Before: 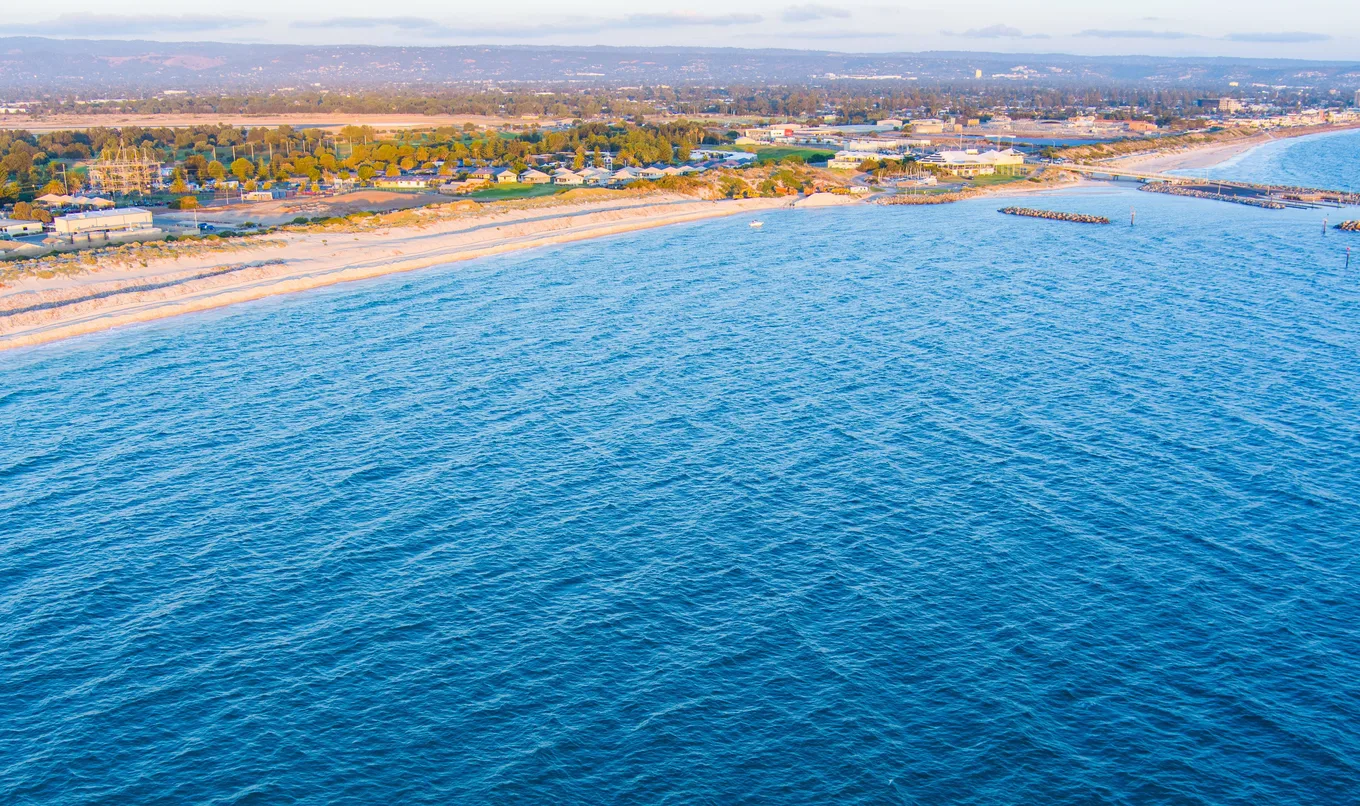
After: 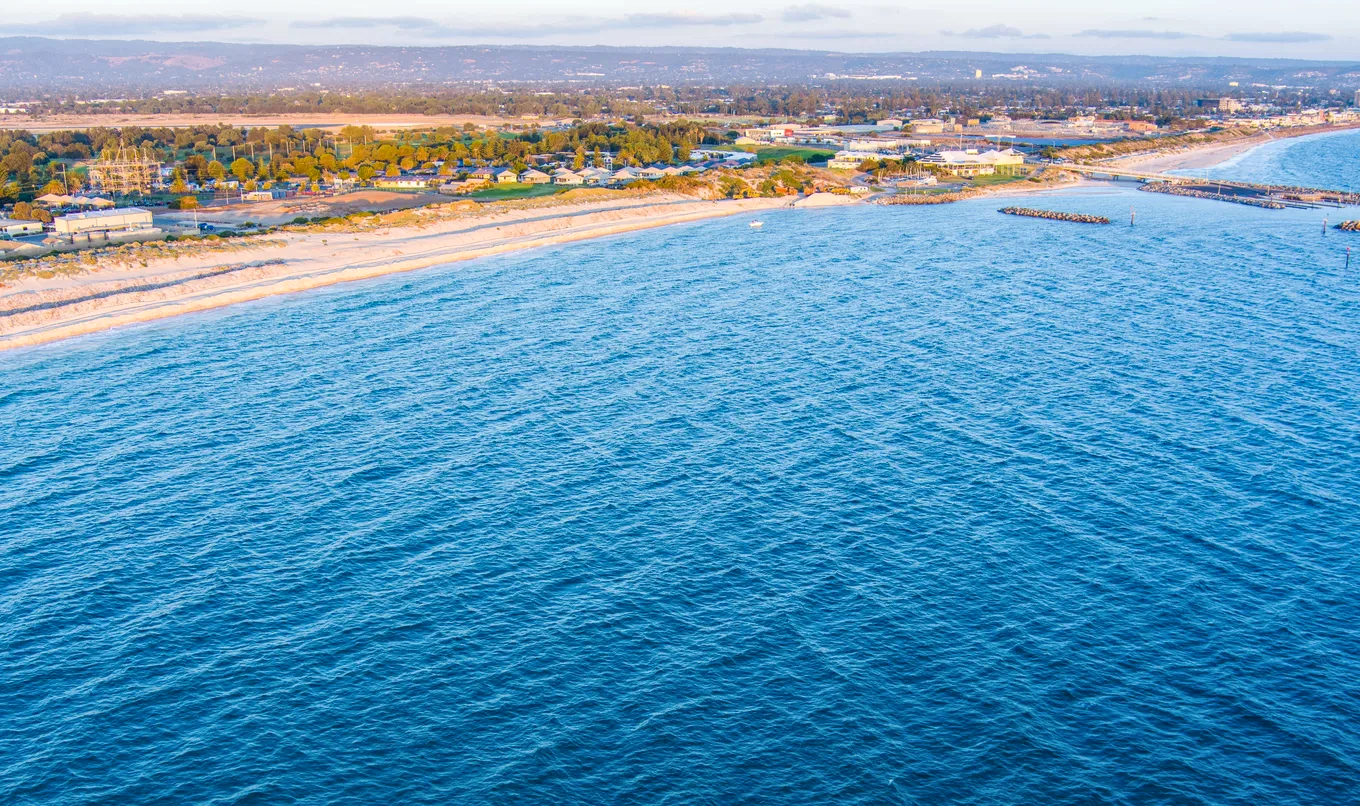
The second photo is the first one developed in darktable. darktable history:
tone equalizer: smoothing diameter 2.02%, edges refinement/feathering 21.63, mask exposure compensation -1.57 EV, filter diffusion 5
local contrast: on, module defaults
